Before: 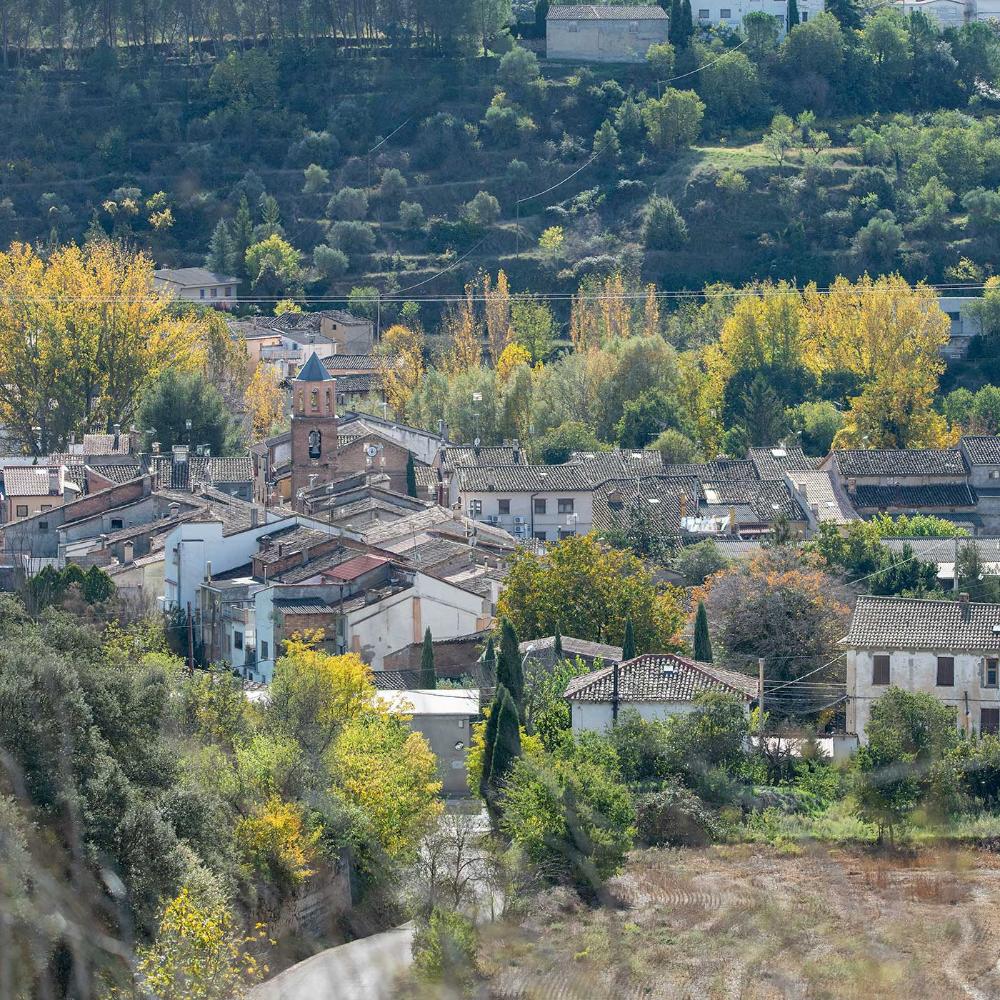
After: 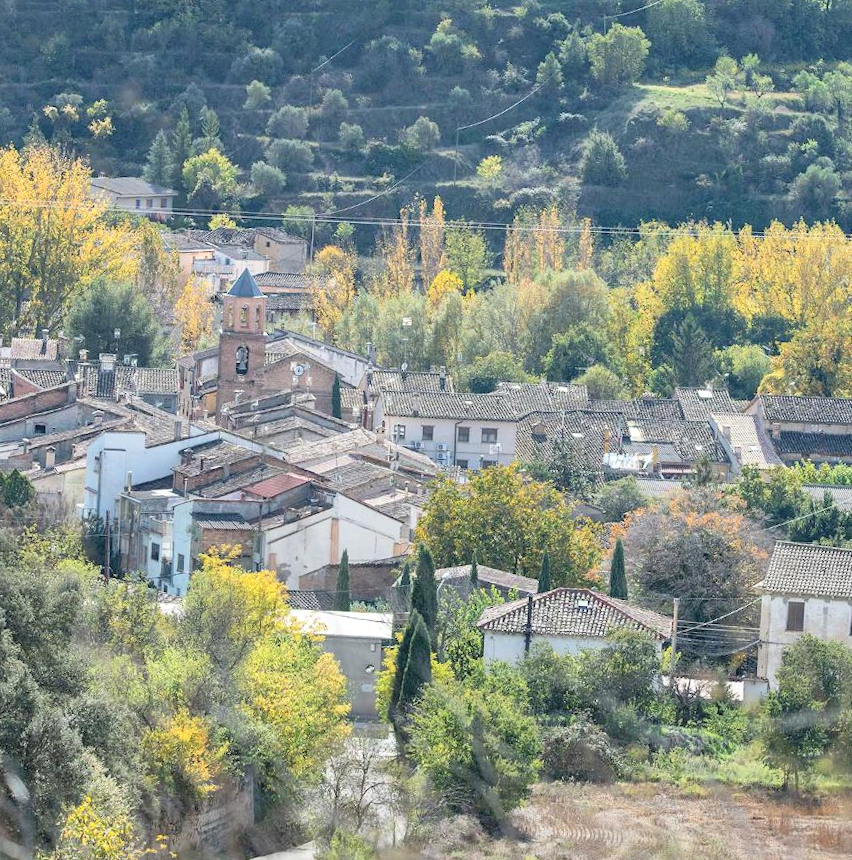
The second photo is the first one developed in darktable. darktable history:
crop and rotate: angle -3.12°, left 5.441%, top 5.209%, right 4.757%, bottom 4.204%
contrast brightness saturation: contrast 0.139, brightness 0.218
shadows and highlights: shadows 12.71, white point adjustment 1.3, highlights -2.09, soften with gaussian
